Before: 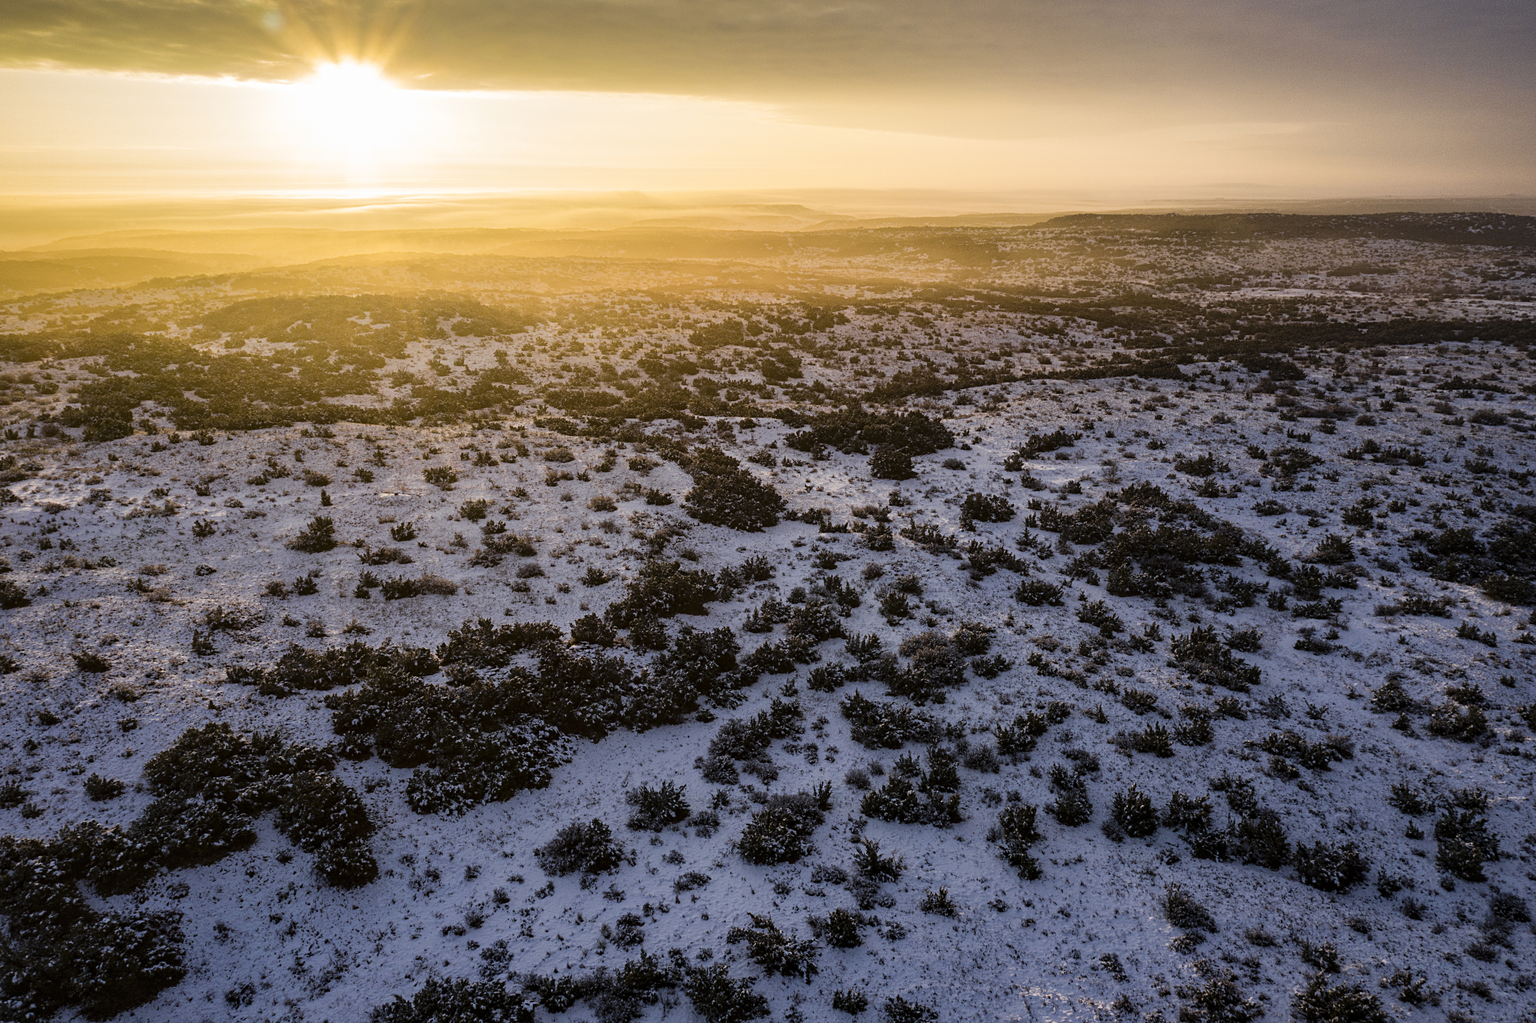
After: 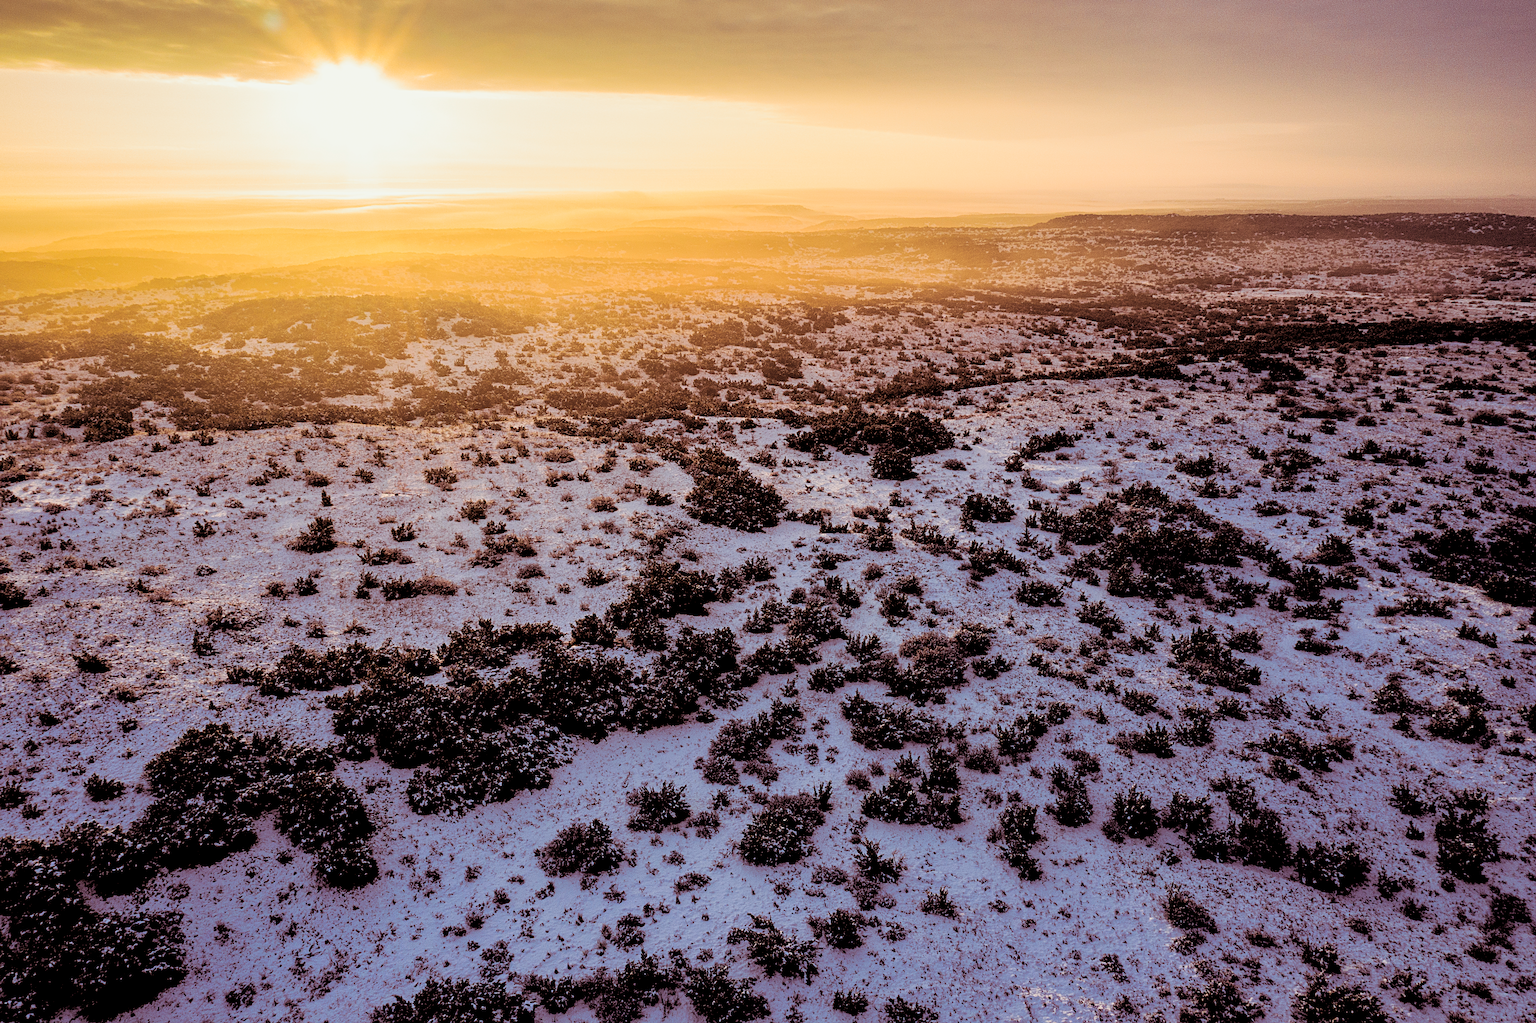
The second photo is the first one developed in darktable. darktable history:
exposure: compensate exposure bias true, compensate highlight preservation false
levels: levels [0.093, 0.434, 0.988]
split-toning: on, module defaults
sharpen: on, module defaults
